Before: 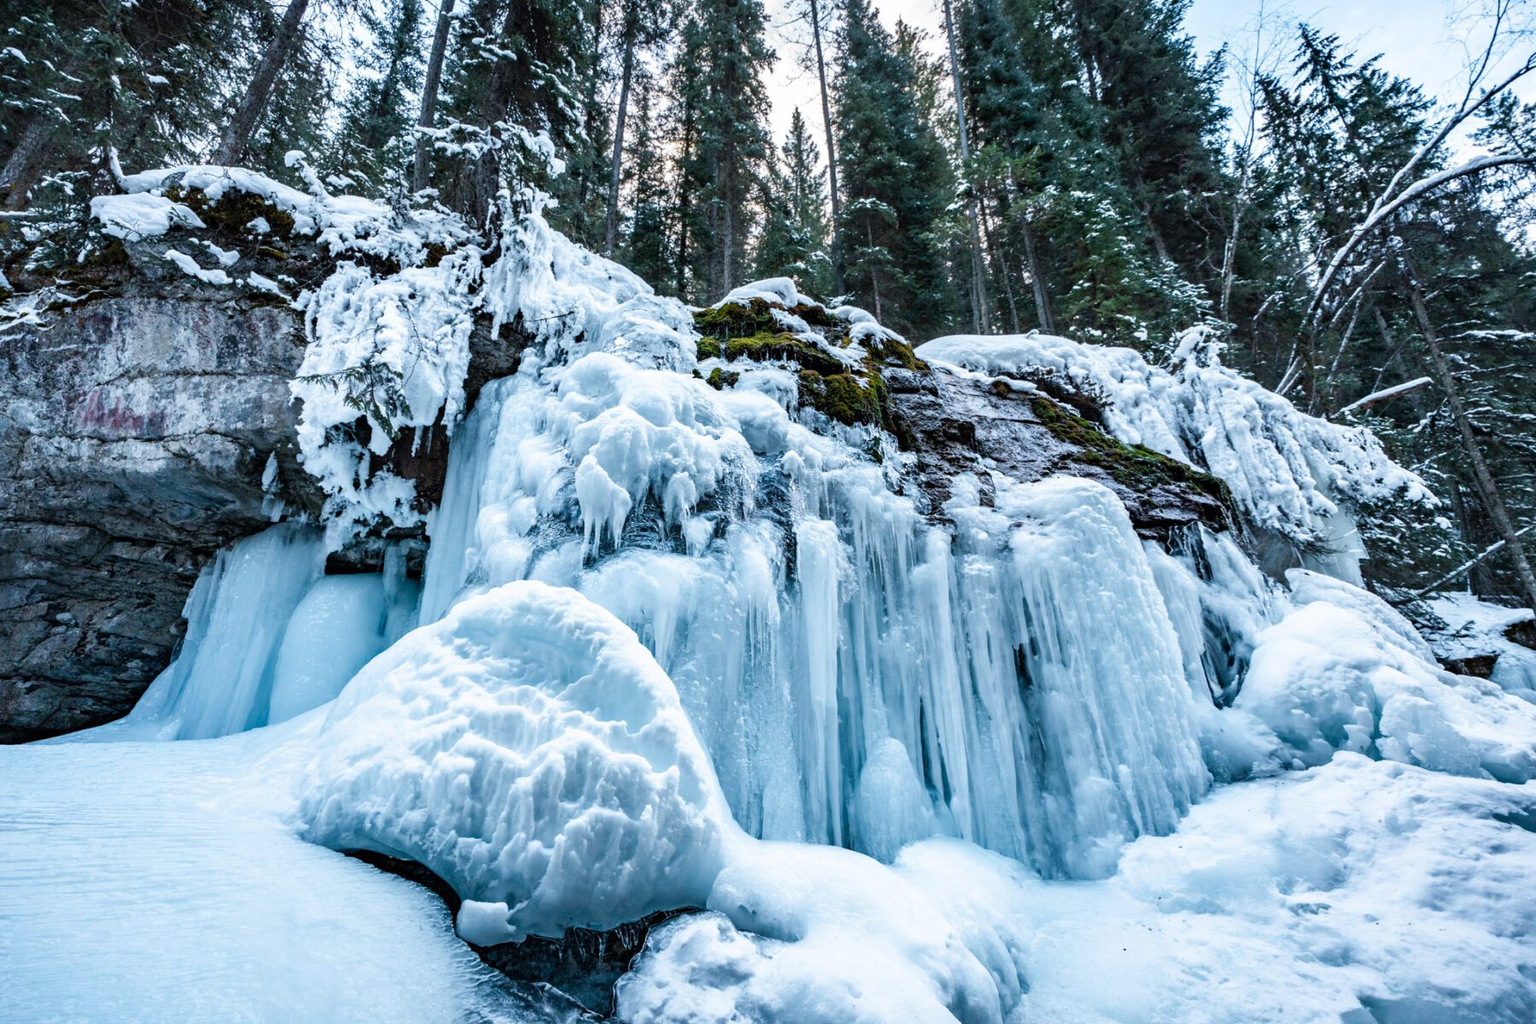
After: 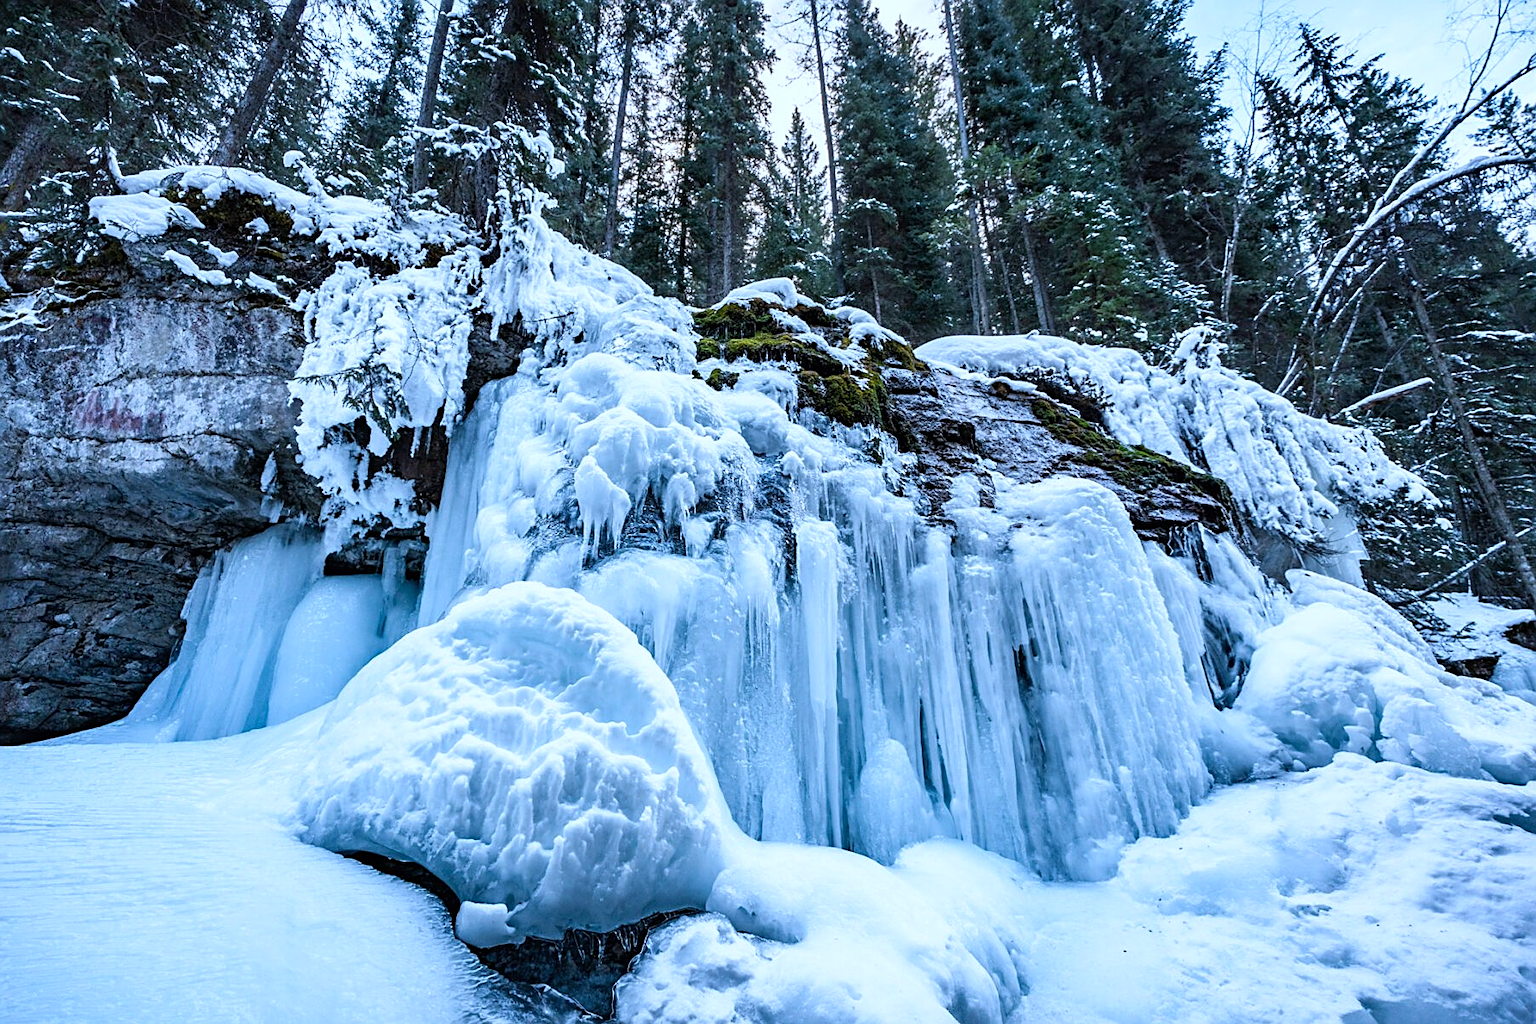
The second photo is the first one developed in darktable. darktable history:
white balance: red 0.926, green 1.003, blue 1.133
sharpen: on, module defaults
crop and rotate: left 0.126%
